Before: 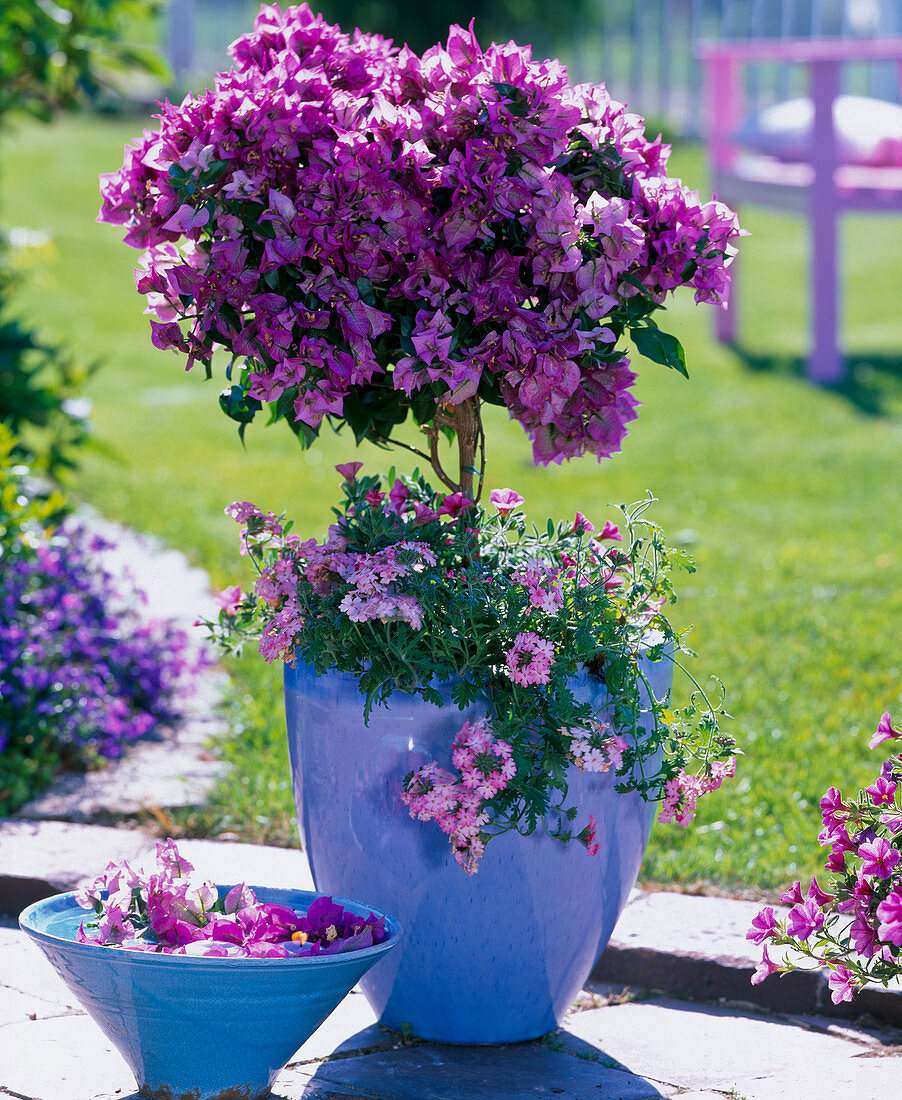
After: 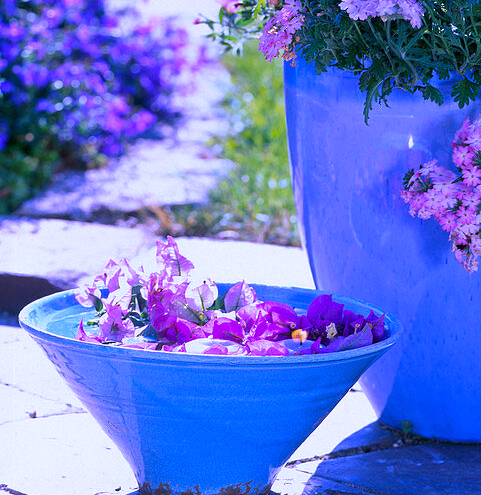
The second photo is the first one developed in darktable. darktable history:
crop and rotate: top 54.778%, right 46.61%, bottom 0.159%
white balance: red 0.98, blue 1.61
